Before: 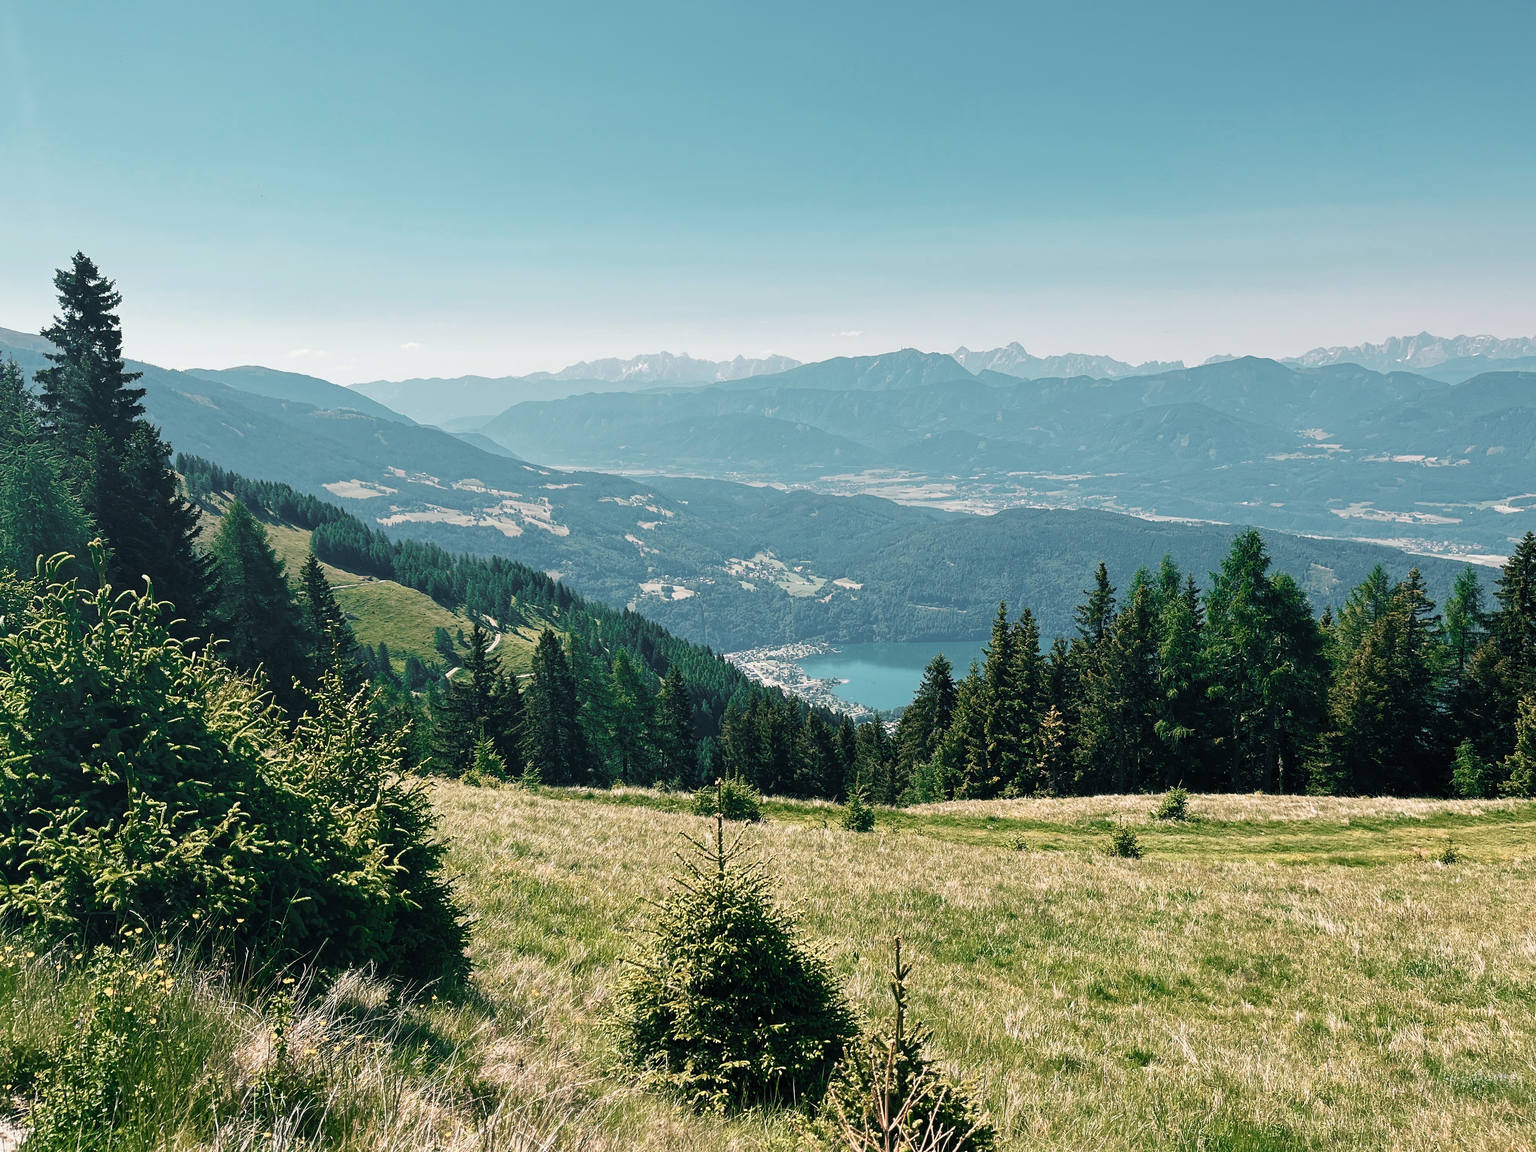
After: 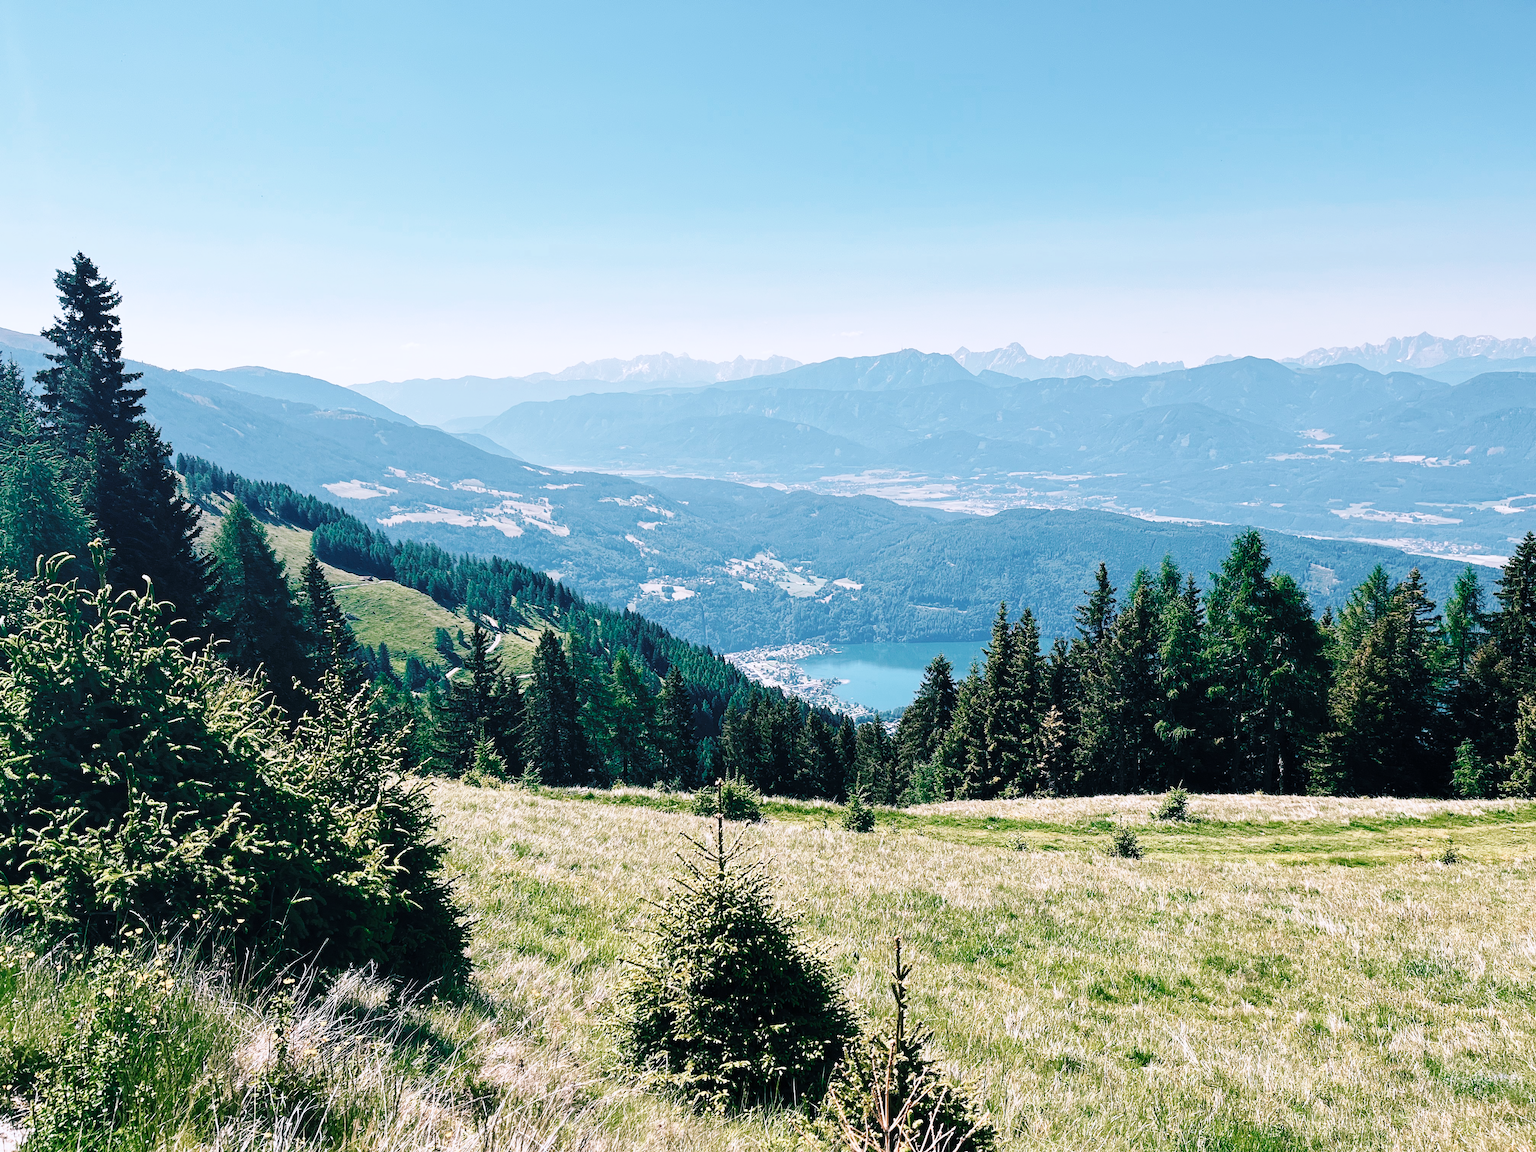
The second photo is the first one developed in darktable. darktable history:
base curve: curves: ch0 [(0, 0) (0.032, 0.025) (0.121, 0.166) (0.206, 0.329) (0.605, 0.79) (1, 1)], preserve colors none
color calibration: output R [1.063, -0.012, -0.003, 0], output B [-0.079, 0.047, 1, 0], illuminant as shot in camera, x 0.385, y 0.38, temperature 3975.76 K
